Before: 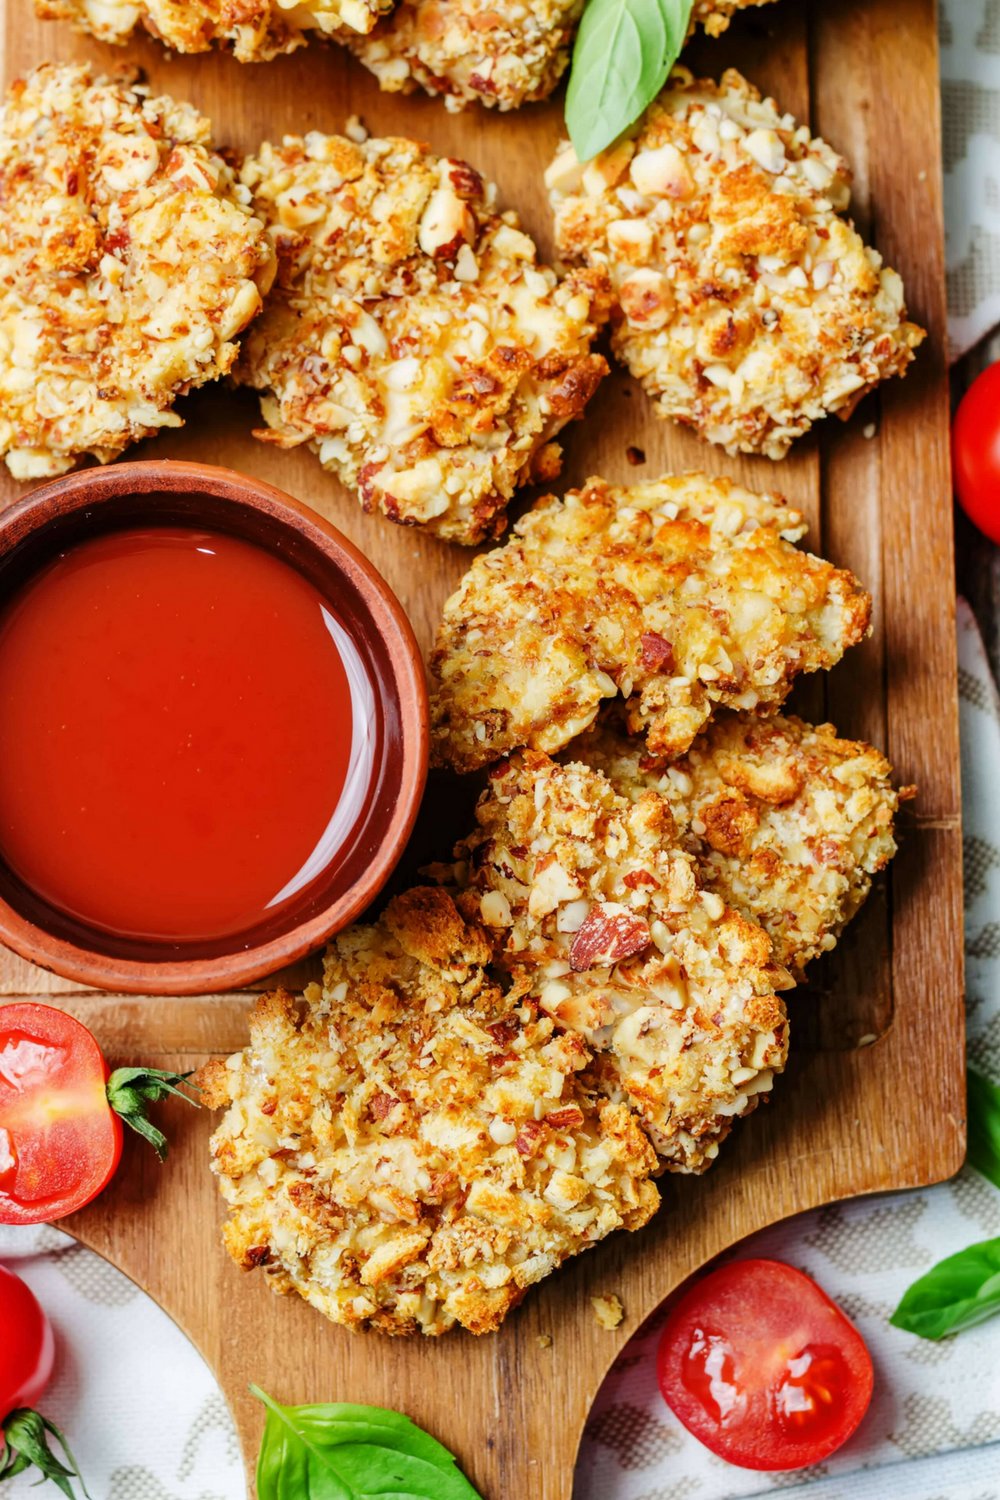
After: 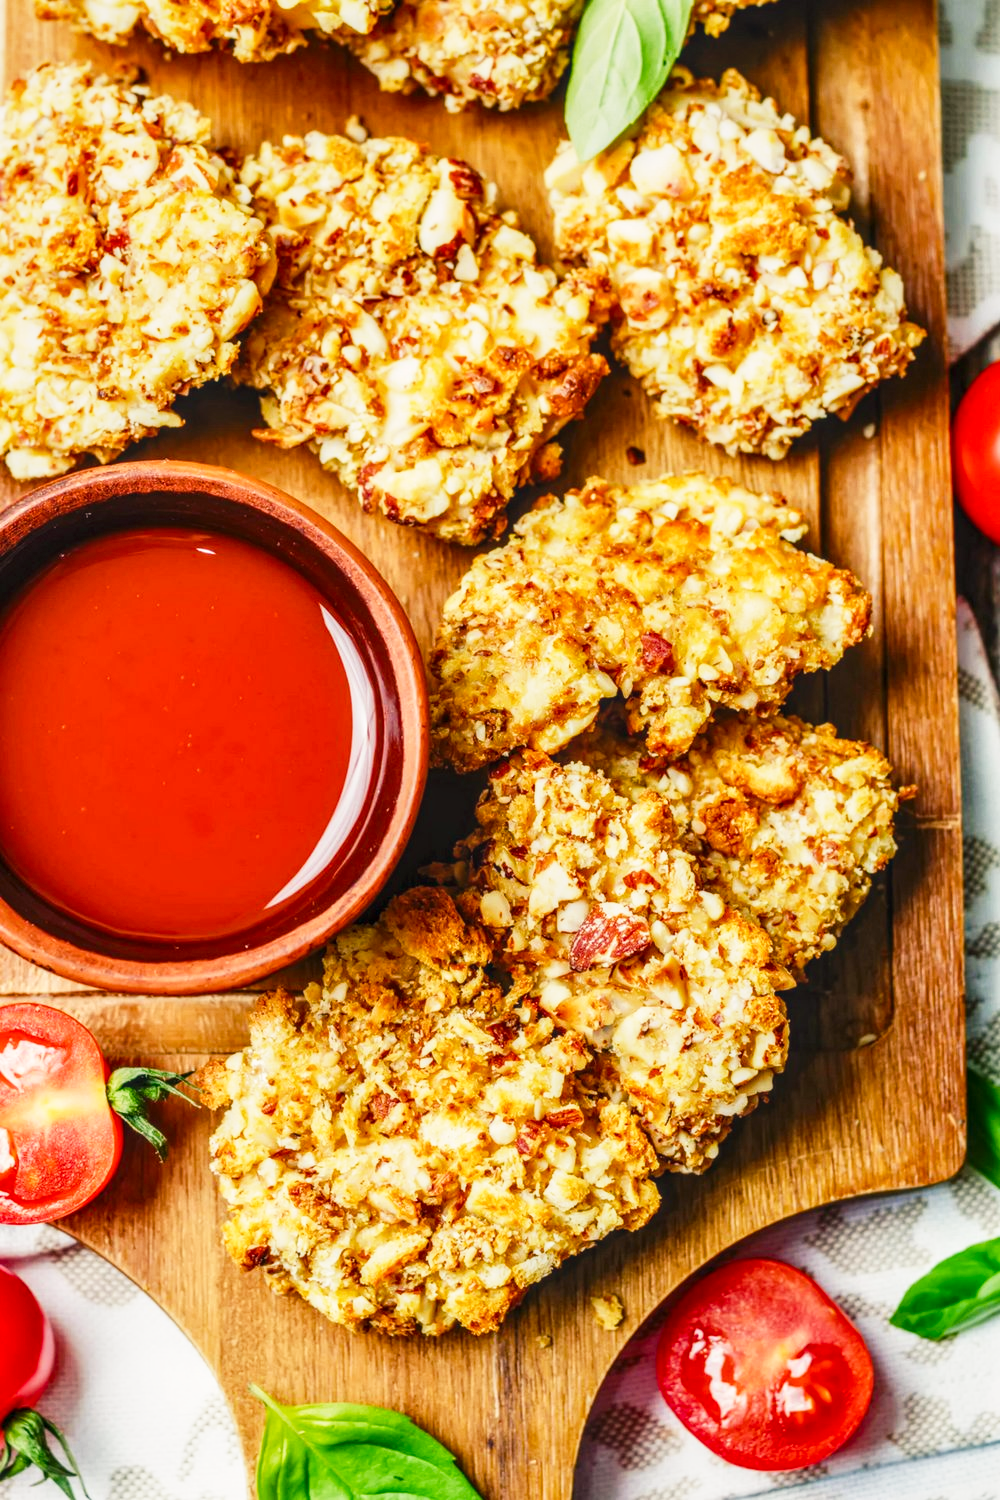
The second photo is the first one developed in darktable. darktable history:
local contrast: highlights 61%, detail 143%, midtone range 0.428
base curve: curves: ch0 [(0, 0) (0.088, 0.125) (0.176, 0.251) (0.354, 0.501) (0.613, 0.749) (1, 0.877)], preserve colors none
color balance rgb: shadows lift › chroma 2%, shadows lift › hue 219.6°, power › hue 313.2°, highlights gain › chroma 3%, highlights gain › hue 75.6°, global offset › luminance 0.5%, perceptual saturation grading › global saturation 15.33%, perceptual saturation grading › highlights -19.33%, perceptual saturation grading › shadows 20%, global vibrance 20%
